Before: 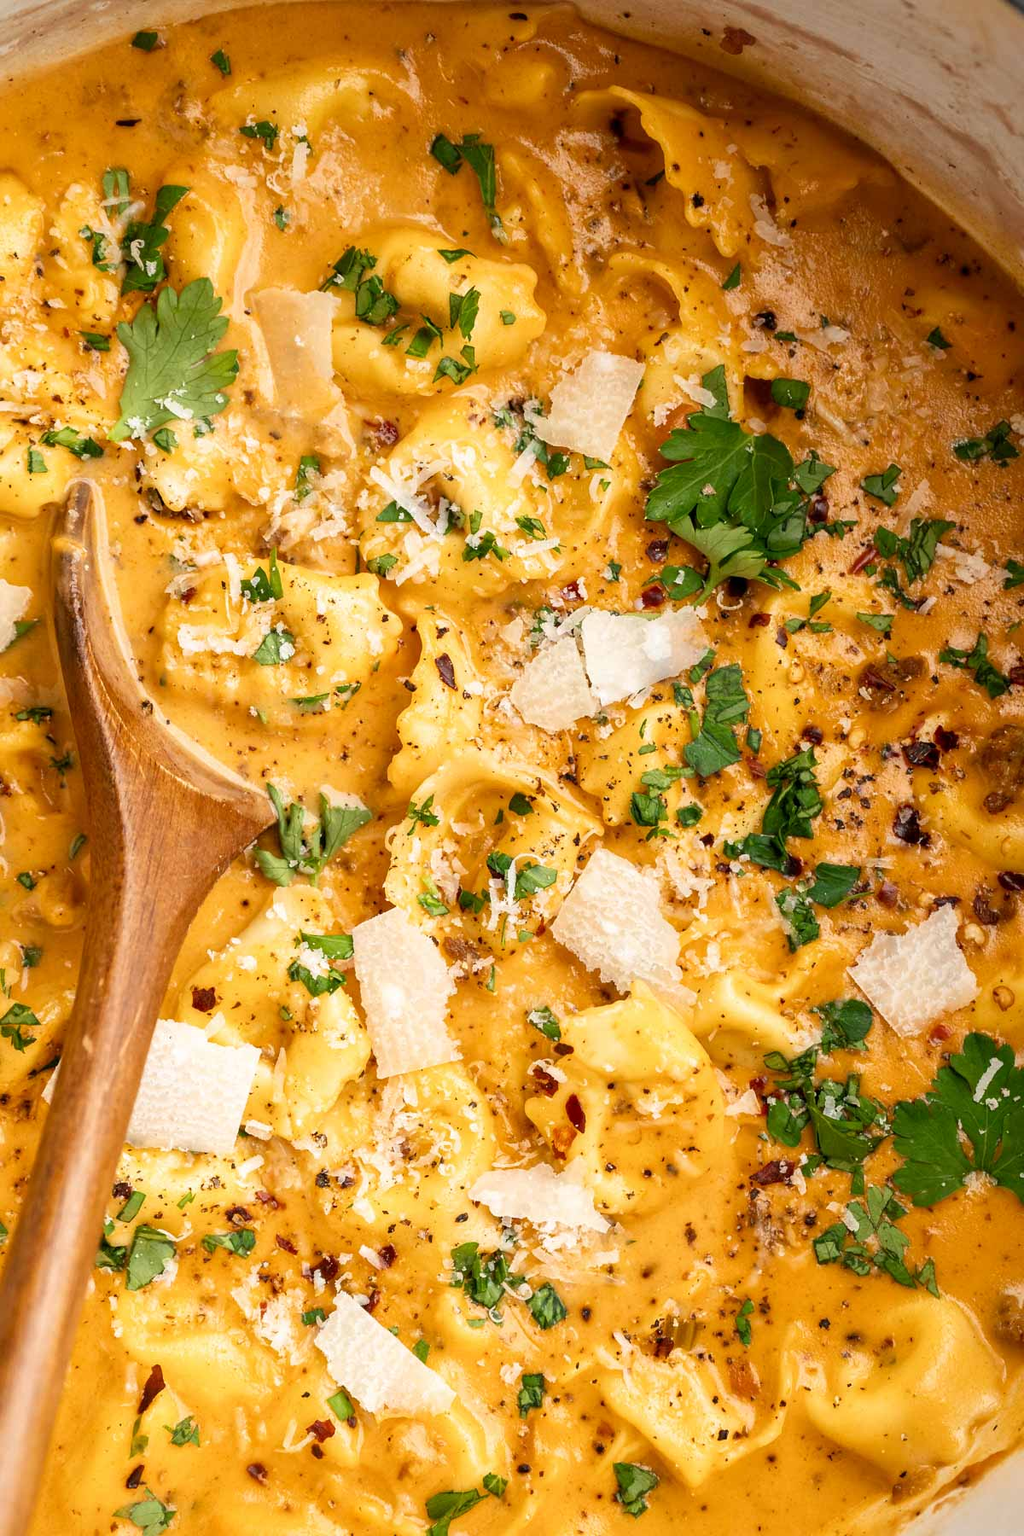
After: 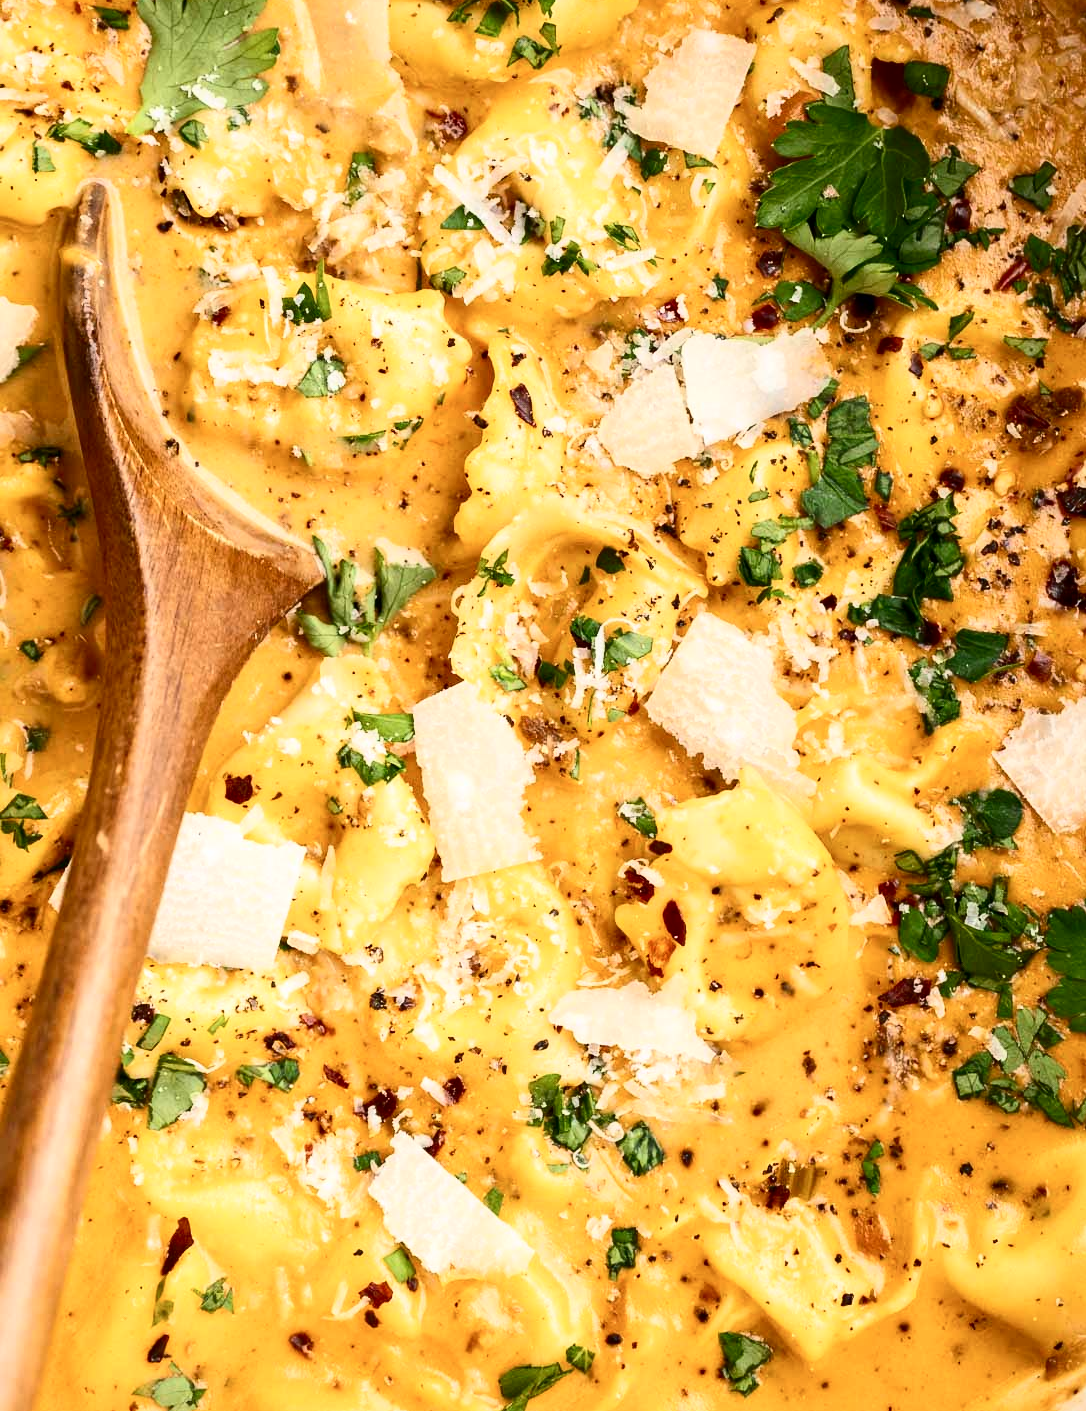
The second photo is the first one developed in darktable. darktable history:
crop: top 21.262%, right 9.471%, bottom 0.295%
contrast brightness saturation: contrast 0.291
exposure: compensate exposure bias true, compensate highlight preservation false
